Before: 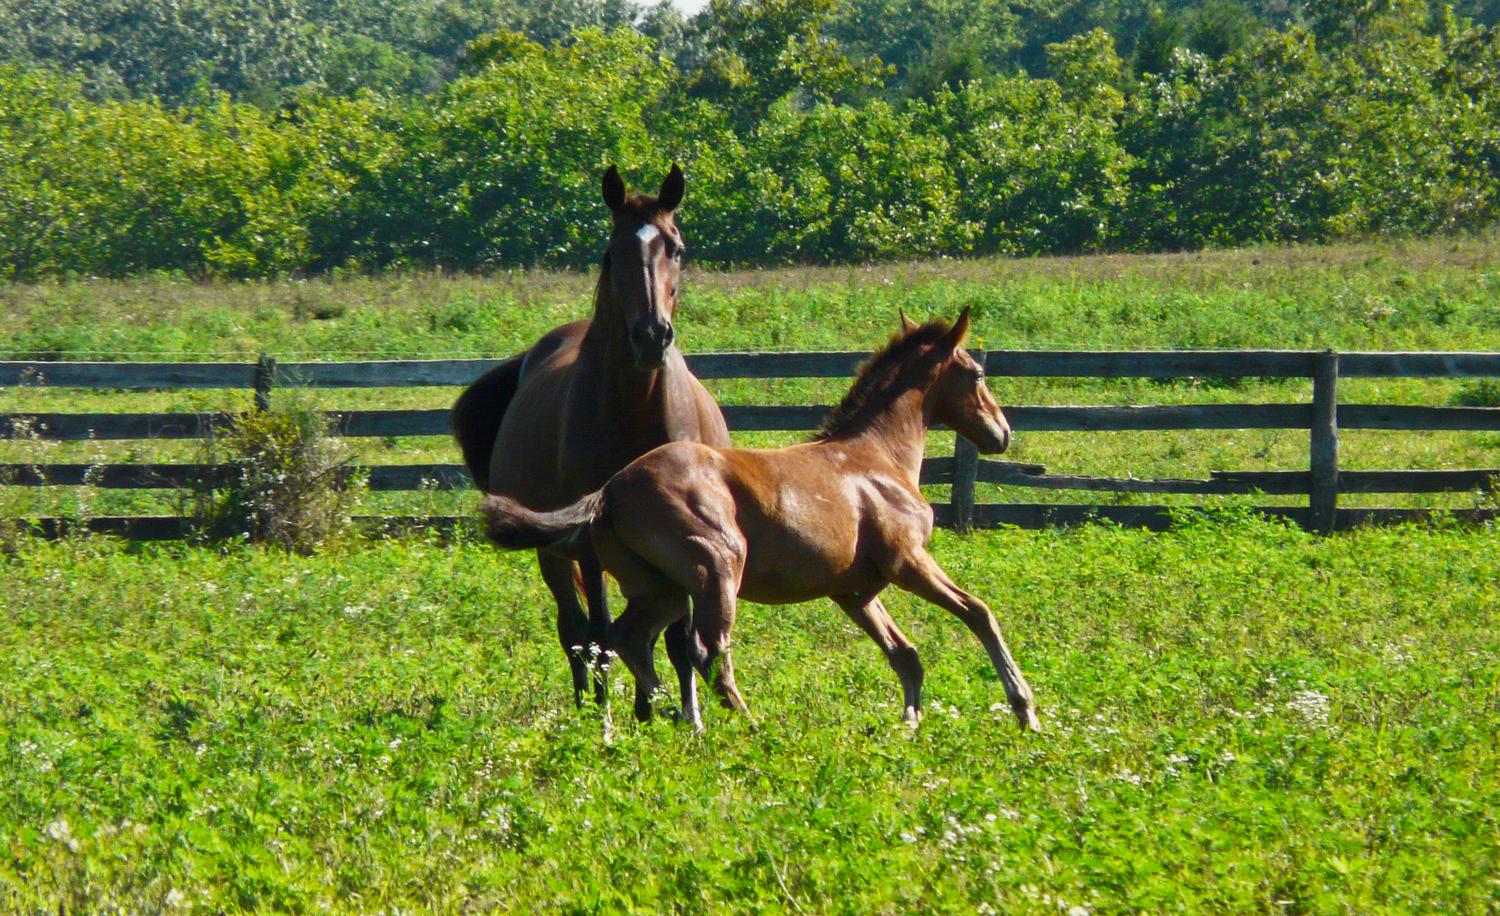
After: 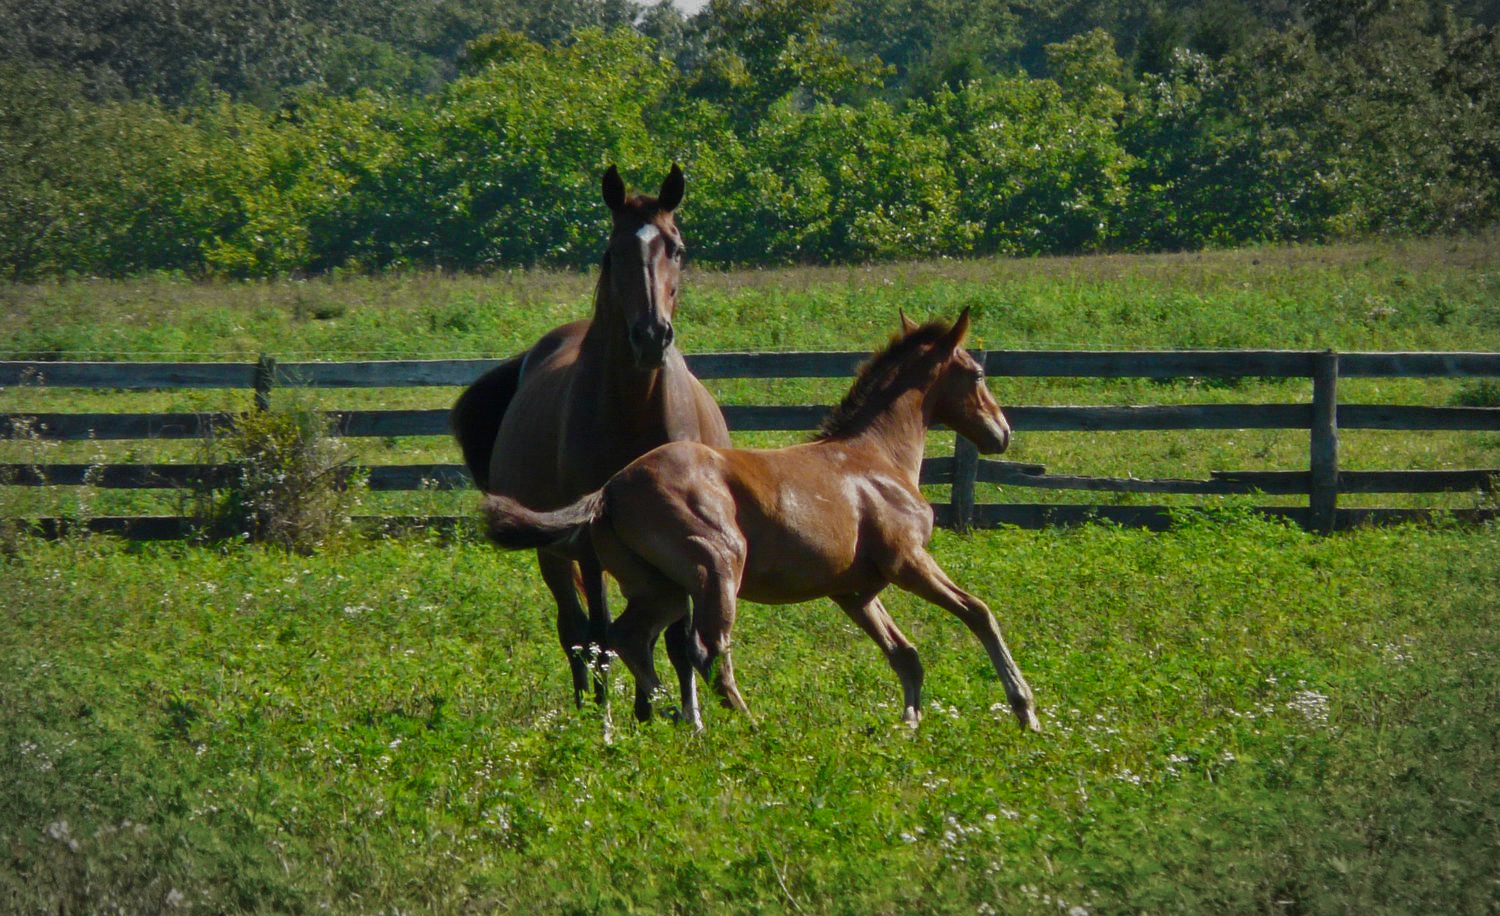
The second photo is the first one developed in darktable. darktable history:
shadows and highlights: shadows 43.47, white point adjustment -1.57, soften with gaussian
vignetting: center (-0.015, 0), automatic ratio true, dithering 8-bit output
base curve: curves: ch0 [(0, 0) (0.826, 0.587) (1, 1)]
